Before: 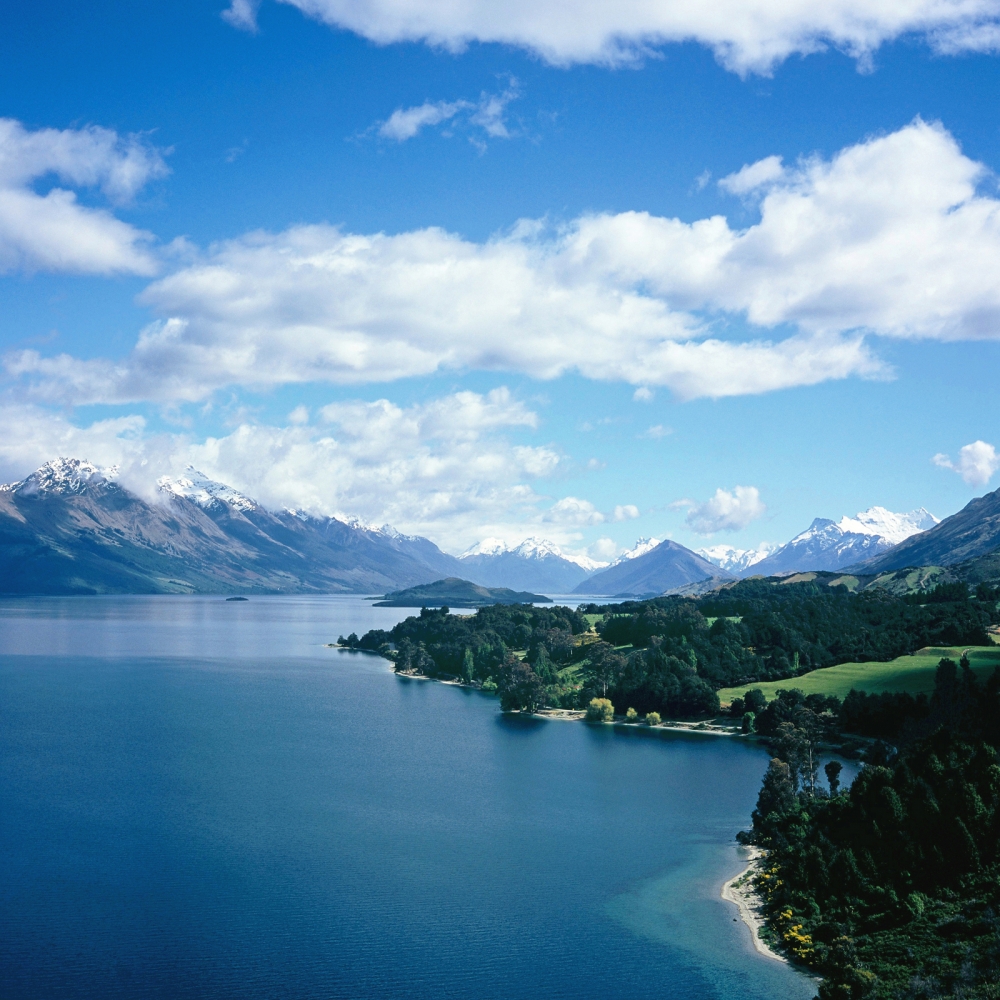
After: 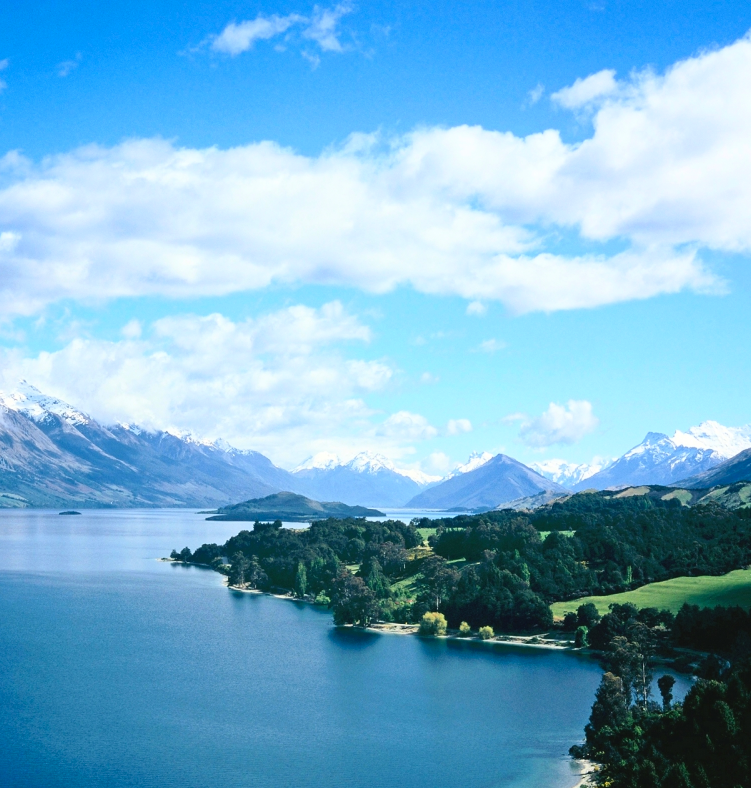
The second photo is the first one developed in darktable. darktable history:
contrast brightness saturation: contrast 0.196, brightness 0.158, saturation 0.222
crop: left 16.72%, top 8.682%, right 8.153%, bottom 12.424%
